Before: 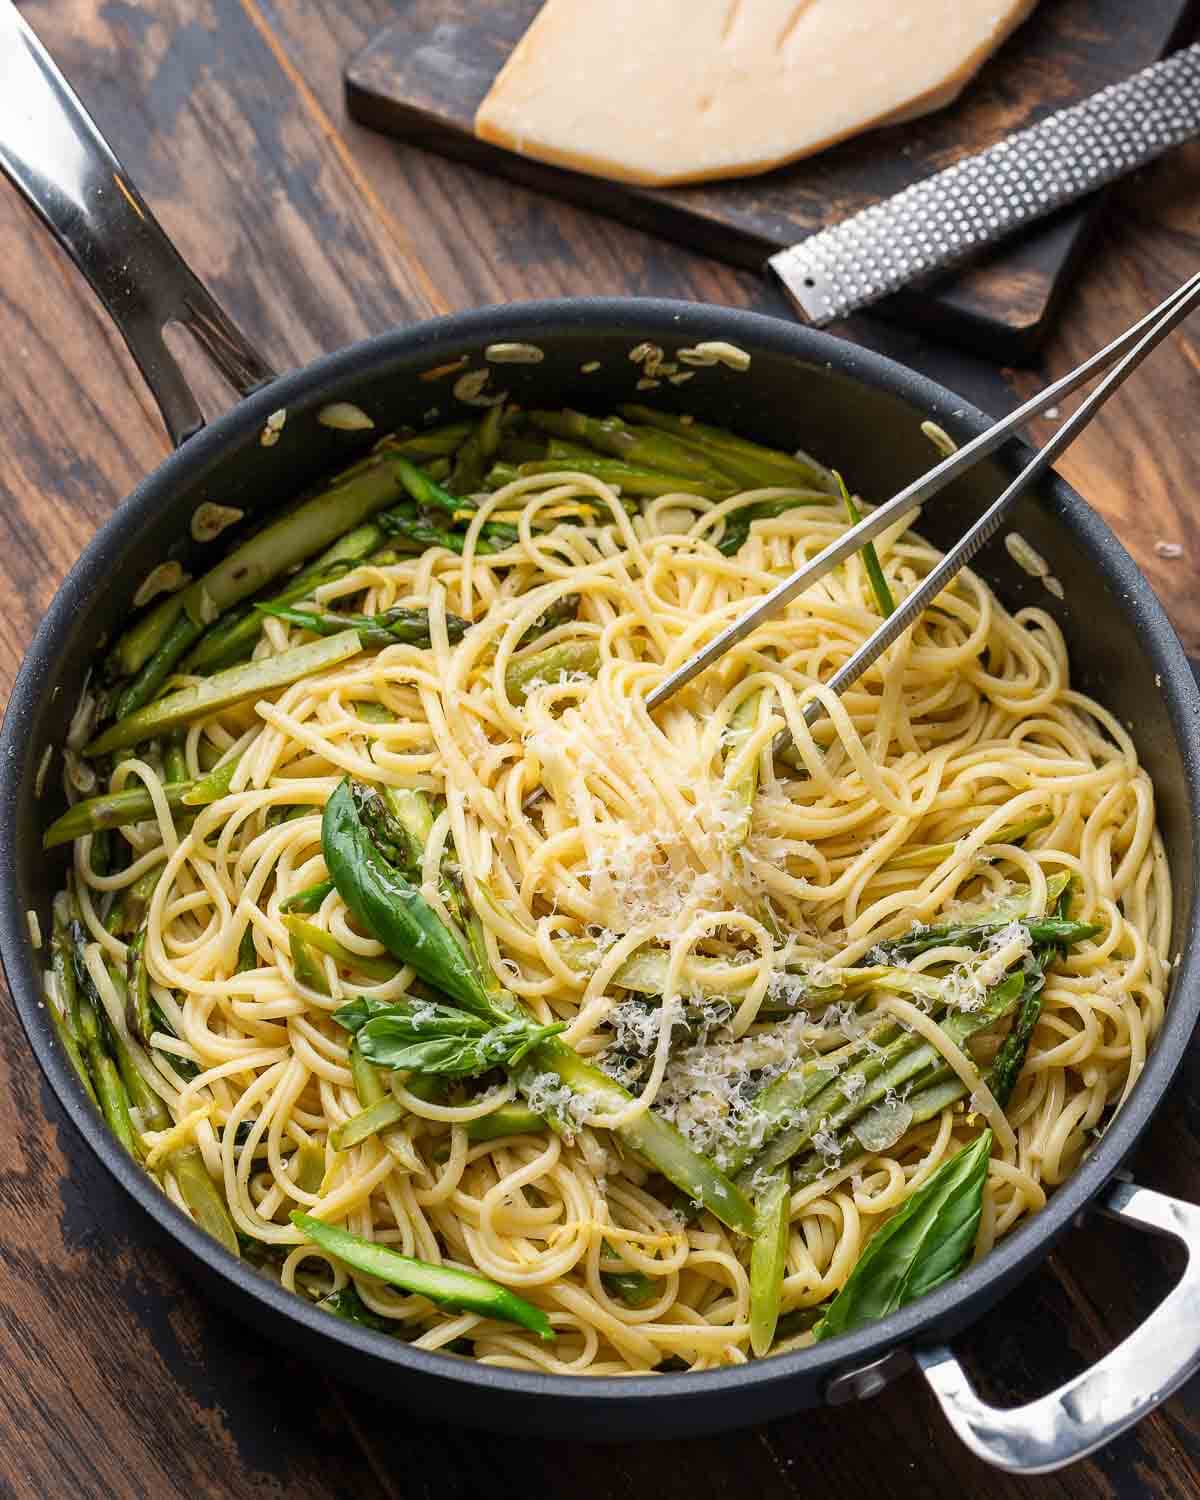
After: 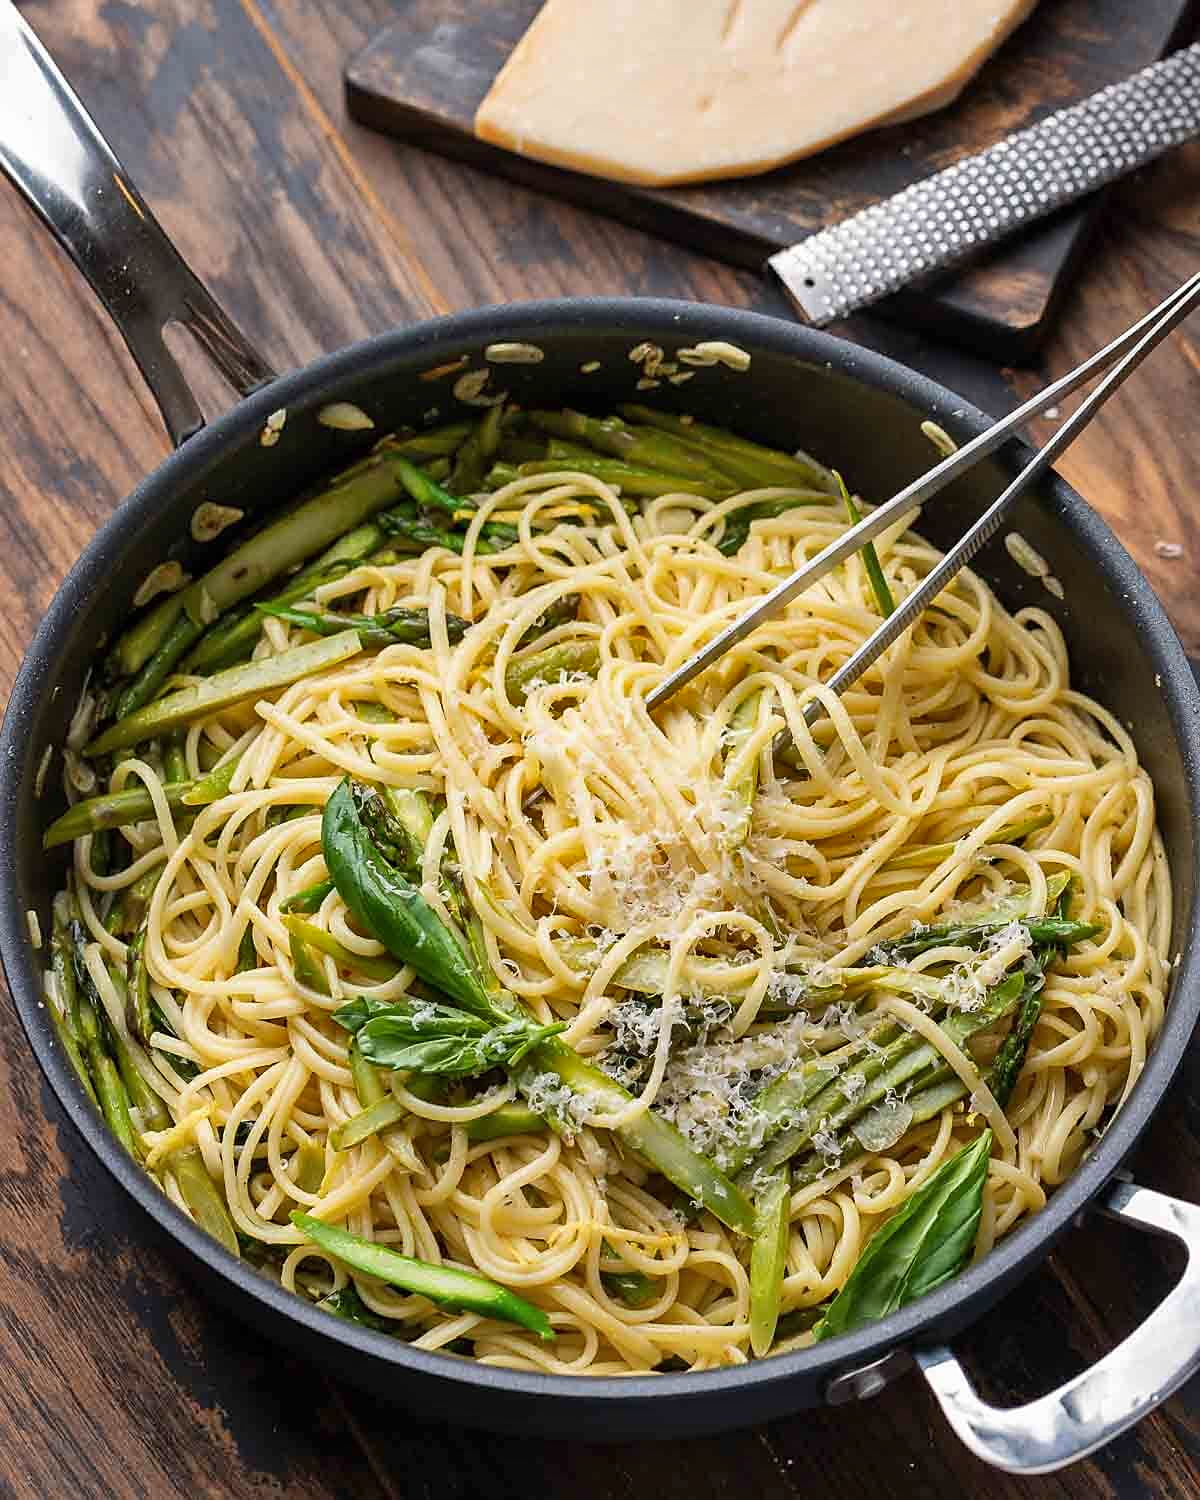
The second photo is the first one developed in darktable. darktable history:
sharpen: radius 1.825, amount 0.397, threshold 1.338
shadows and highlights: soften with gaussian
